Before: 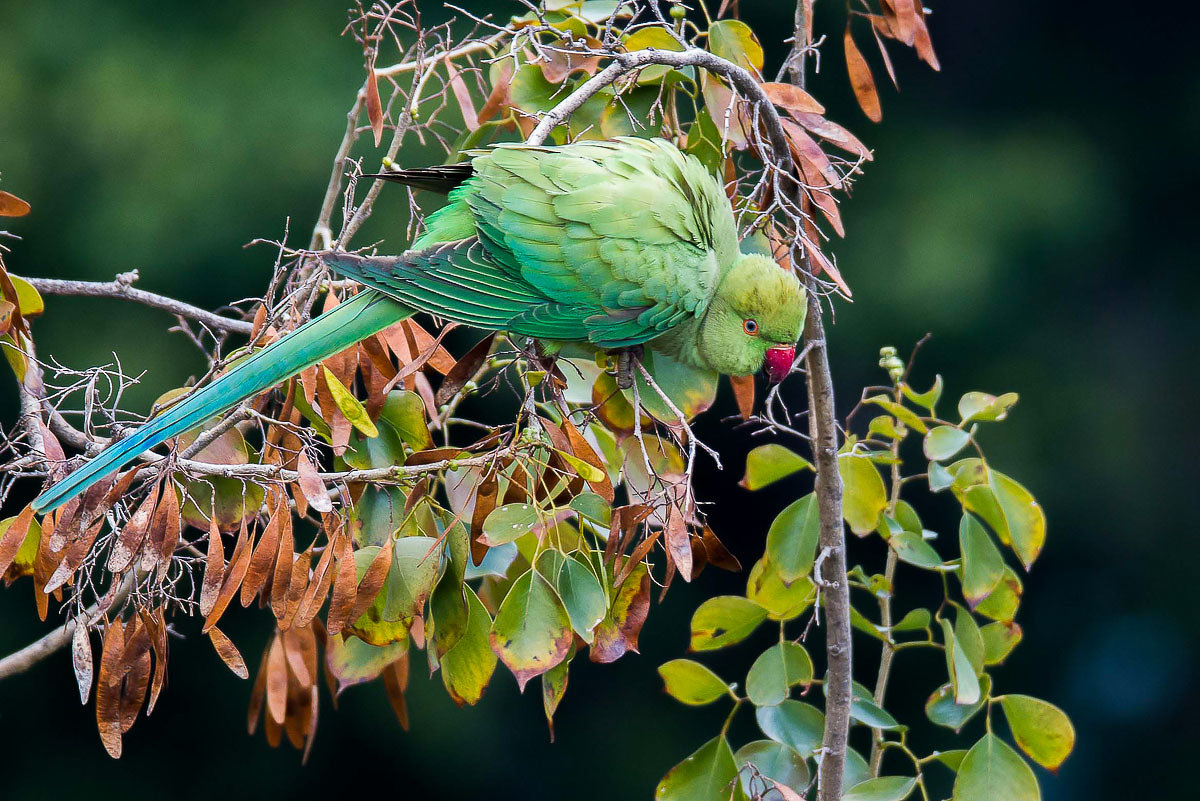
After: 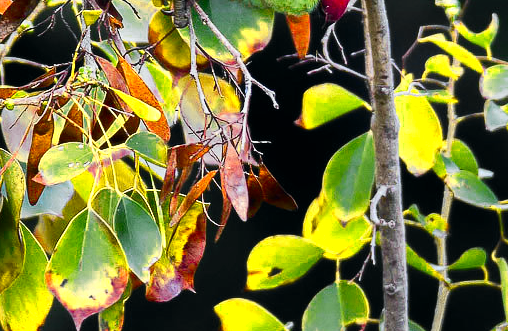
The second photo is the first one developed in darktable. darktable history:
color zones: curves: ch0 [(0.004, 0.305) (0.261, 0.623) (0.389, 0.399) (0.708, 0.571) (0.947, 0.34)]; ch1 [(0.025, 0.645) (0.229, 0.584) (0.326, 0.551) (0.484, 0.262) (0.757, 0.643)]
tone curve: curves: ch0 [(0, 0) (0.071, 0.06) (0.253, 0.242) (0.437, 0.498) (0.55, 0.644) (0.657, 0.749) (0.823, 0.876) (1, 0.99)]; ch1 [(0, 0) (0.346, 0.307) (0.408, 0.369) (0.453, 0.457) (0.476, 0.489) (0.502, 0.493) (0.521, 0.515) (0.537, 0.531) (0.612, 0.641) (0.676, 0.728) (1, 1)]; ch2 [(0, 0) (0.346, 0.34) (0.434, 0.46) (0.485, 0.494) (0.5, 0.494) (0.511, 0.504) (0.537, 0.551) (0.579, 0.599) (0.625, 0.686) (1, 1)], color space Lab, independent channels
crop: left 37.01%, top 45.085%, right 20.626%, bottom 13.55%
